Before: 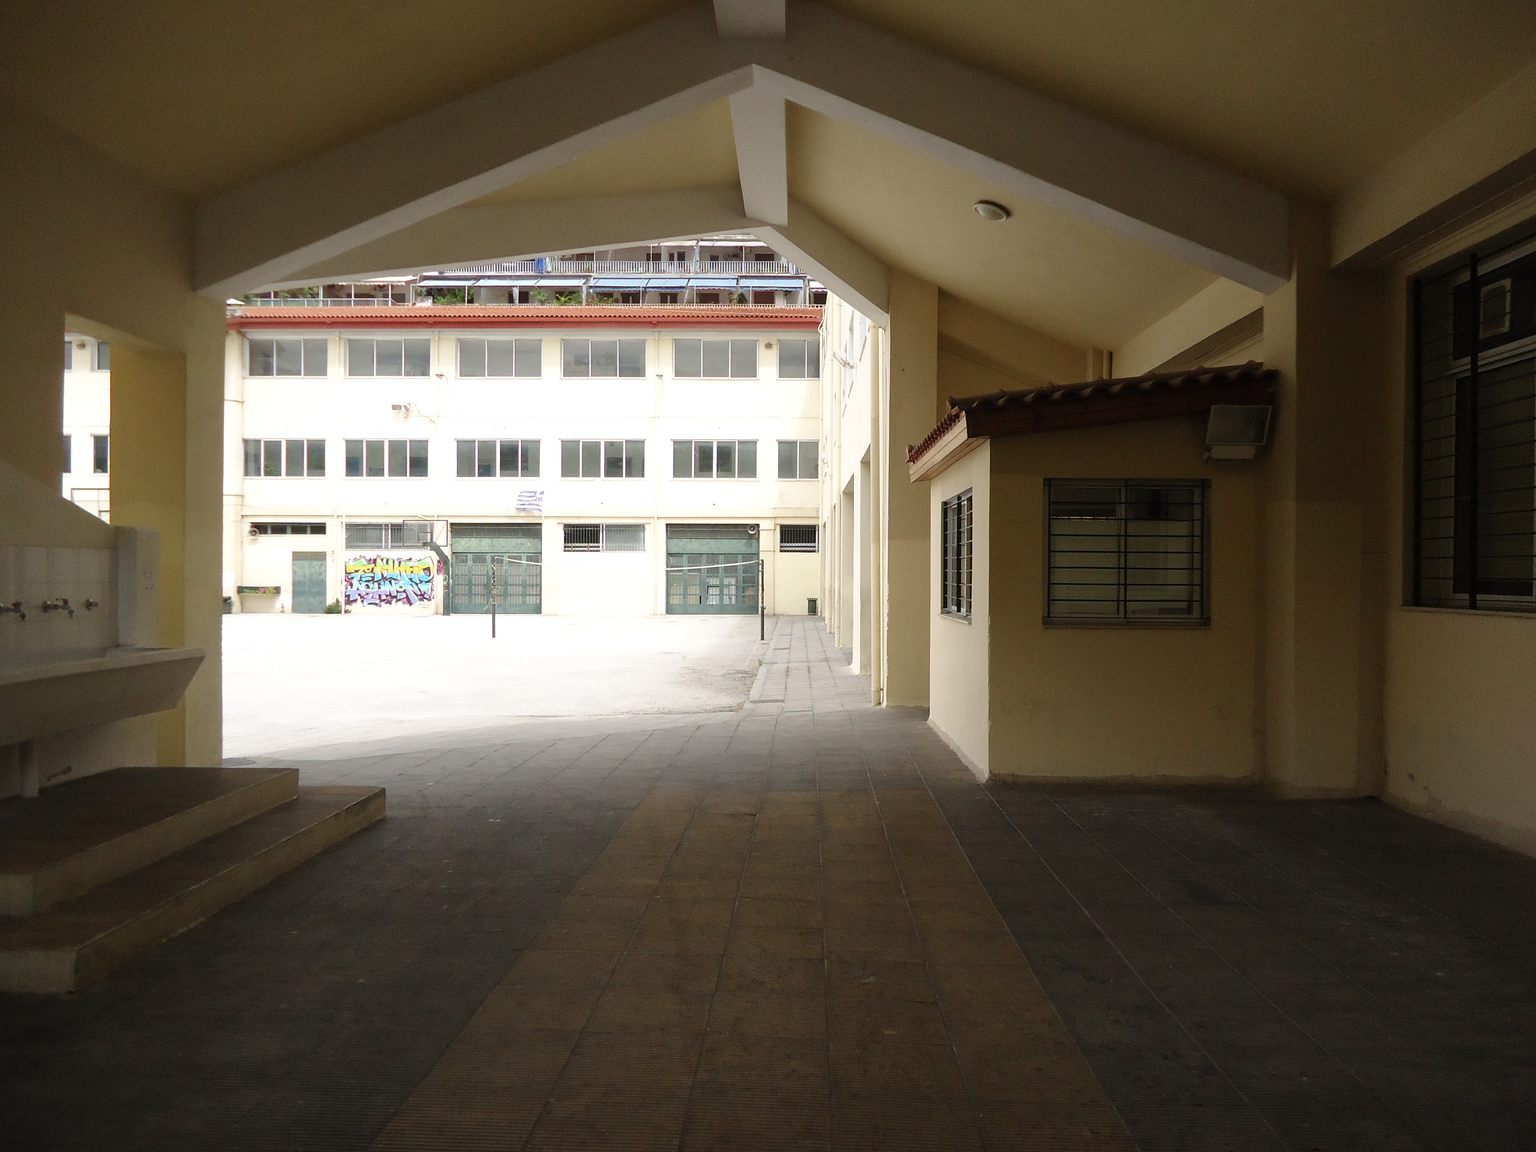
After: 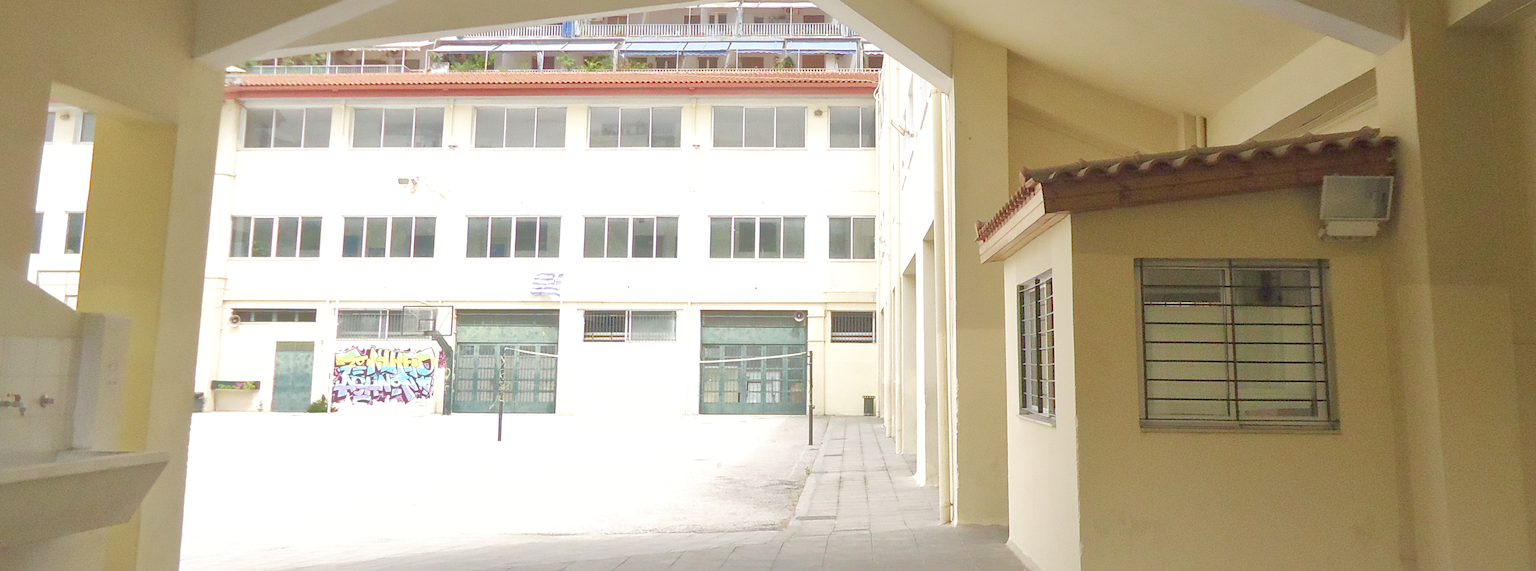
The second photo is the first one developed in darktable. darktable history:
crop: left 7.036%, top 18.398%, right 14.379%, bottom 40.043%
rotate and perspective: rotation 0.128°, lens shift (vertical) -0.181, lens shift (horizontal) -0.044, shear 0.001, automatic cropping off
shadows and highlights: on, module defaults
haze removal: on, module defaults
color balance rgb: perceptual saturation grading › global saturation 3.7%, global vibrance 5.56%, contrast 3.24%
velvia: strength 36.57%
